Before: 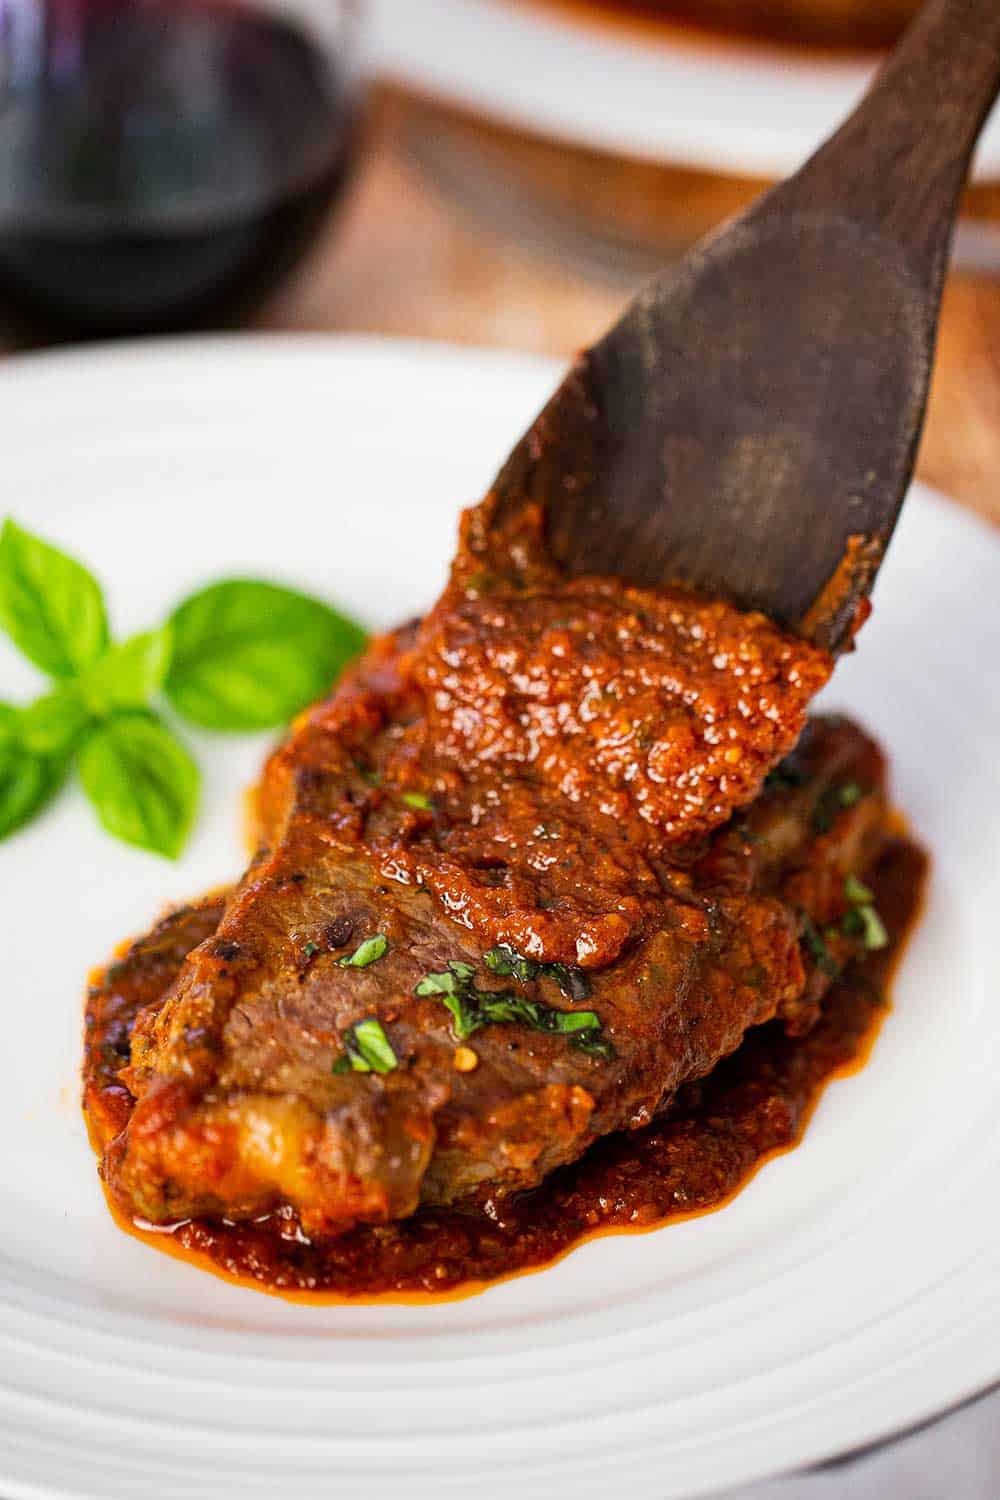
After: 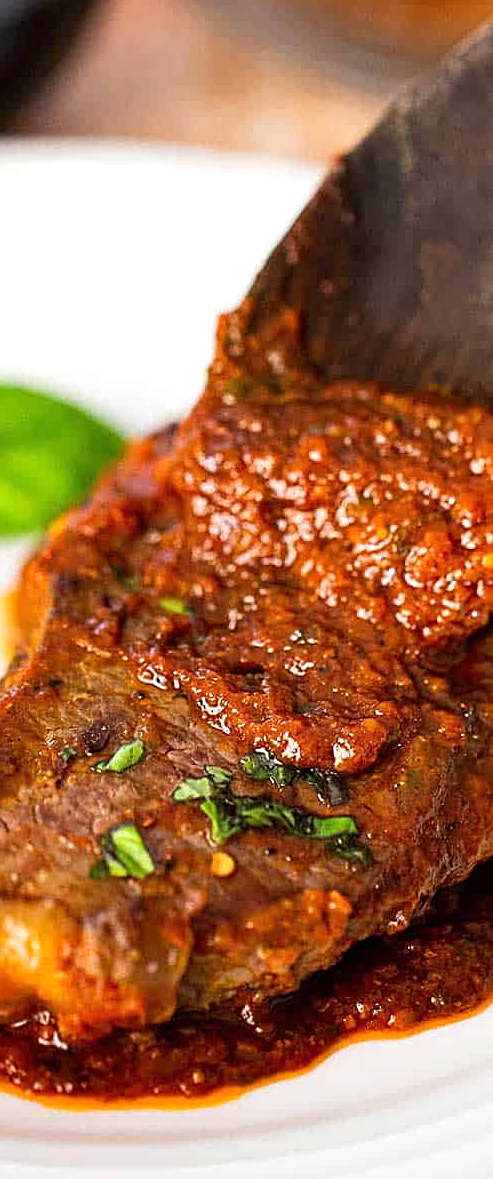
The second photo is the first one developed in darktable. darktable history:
crop and rotate: angle 0.013°, left 24.361%, top 13.036%, right 26.352%, bottom 8.318%
exposure: exposure 0.2 EV, compensate exposure bias true, compensate highlight preservation false
tone equalizer: on, module defaults
sharpen: on, module defaults
